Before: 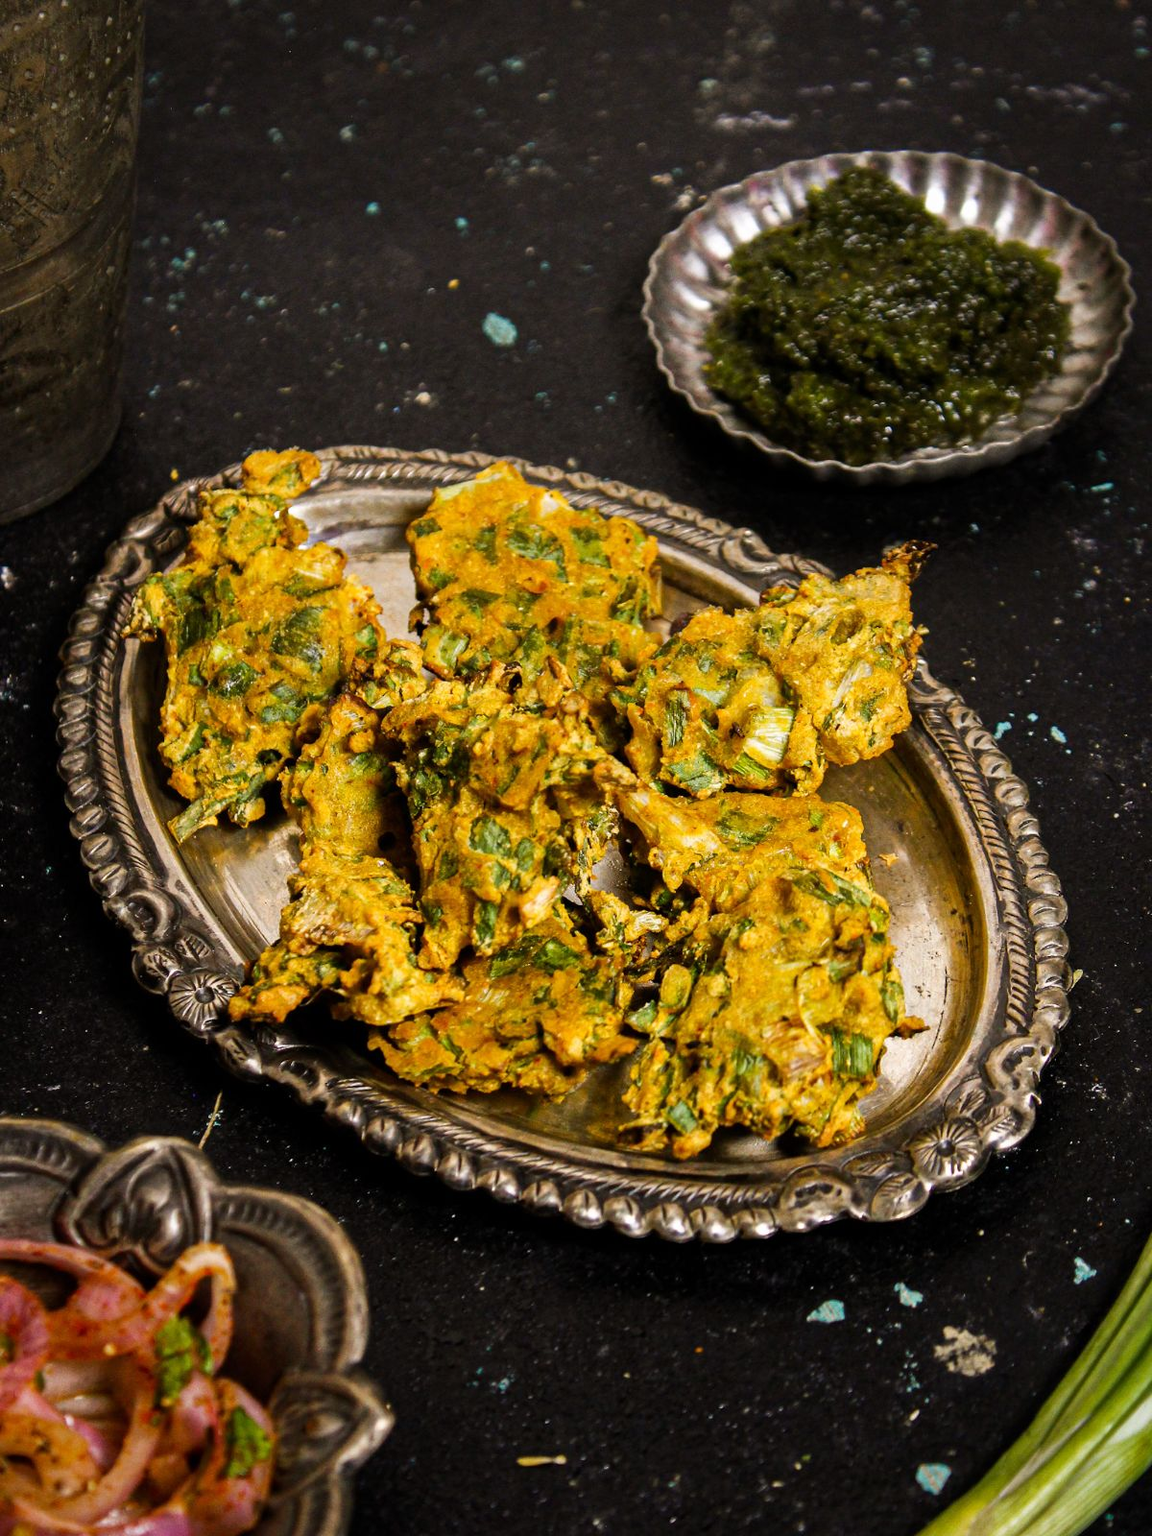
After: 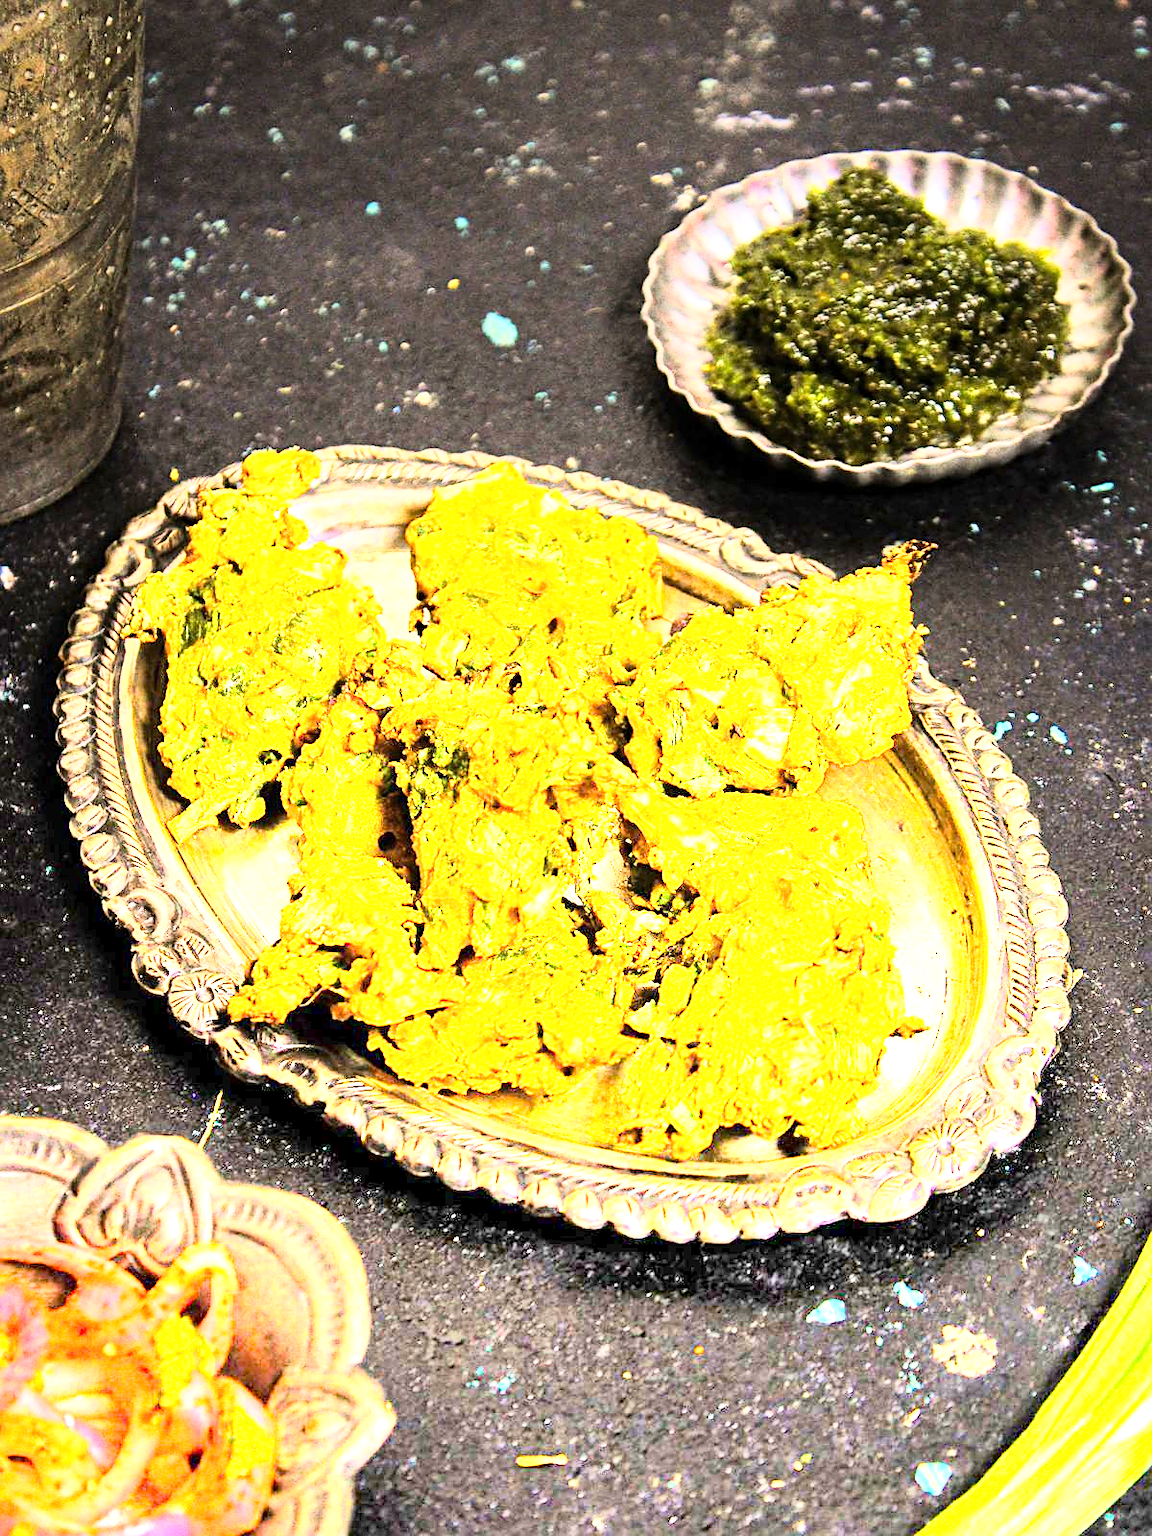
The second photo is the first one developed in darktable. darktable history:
exposure: exposure 0.191 EV, compensate highlight preservation false
graduated density: density -3.9 EV
sharpen: on, module defaults
tone curve: curves: ch0 [(0, 0) (0.417, 0.851) (1, 1)]
